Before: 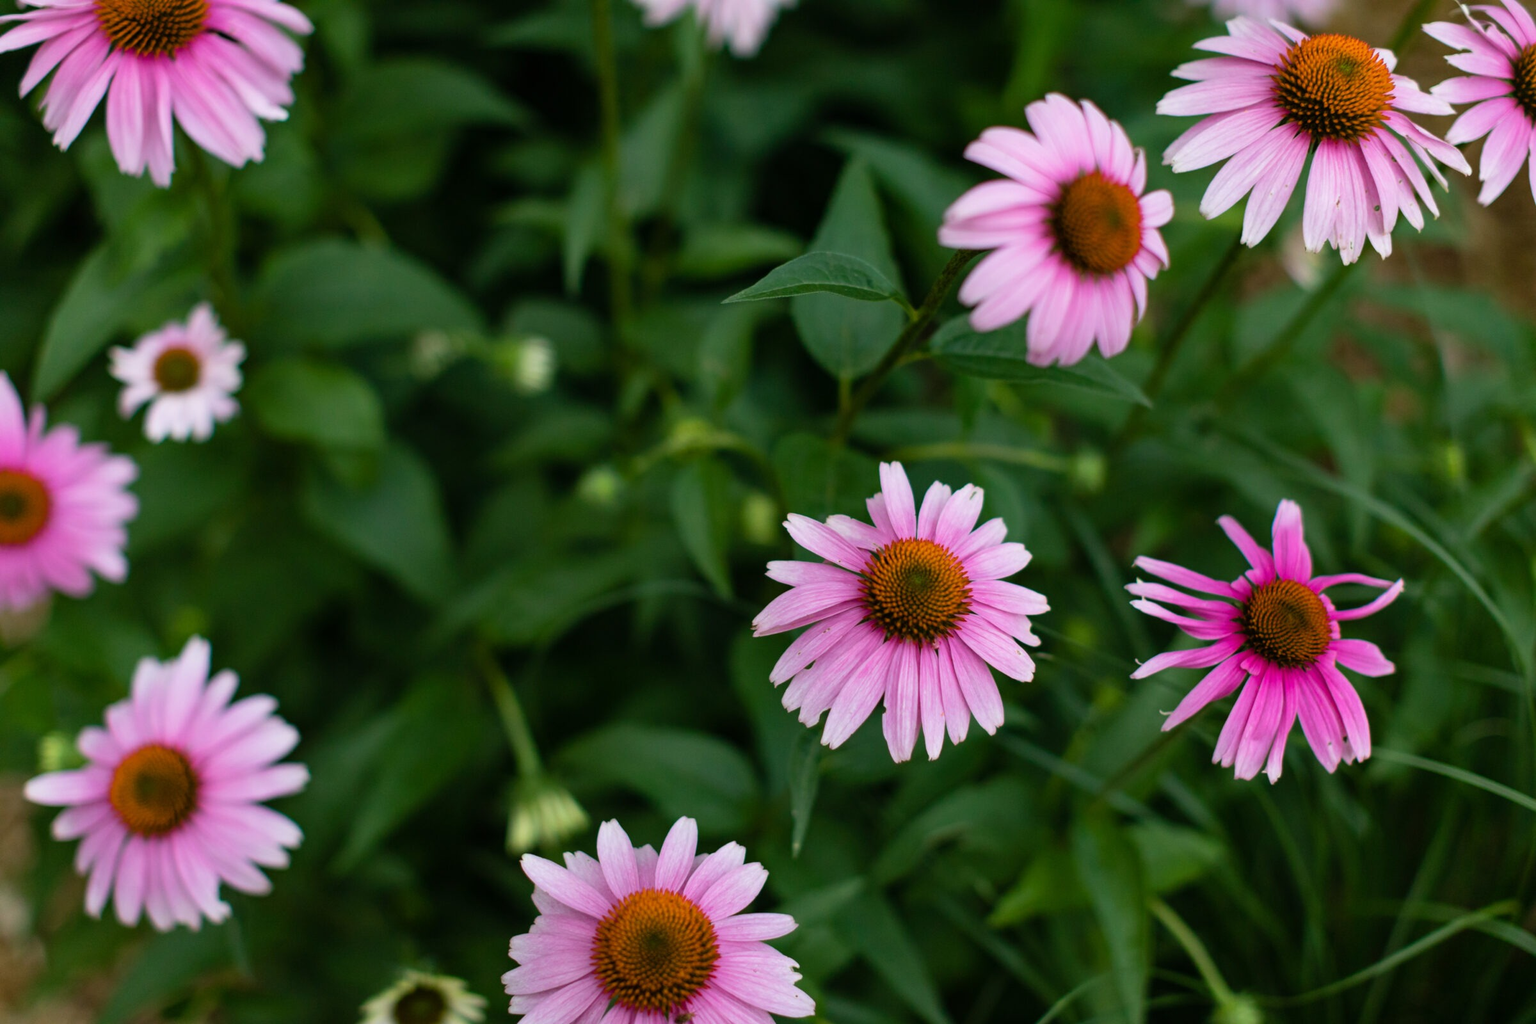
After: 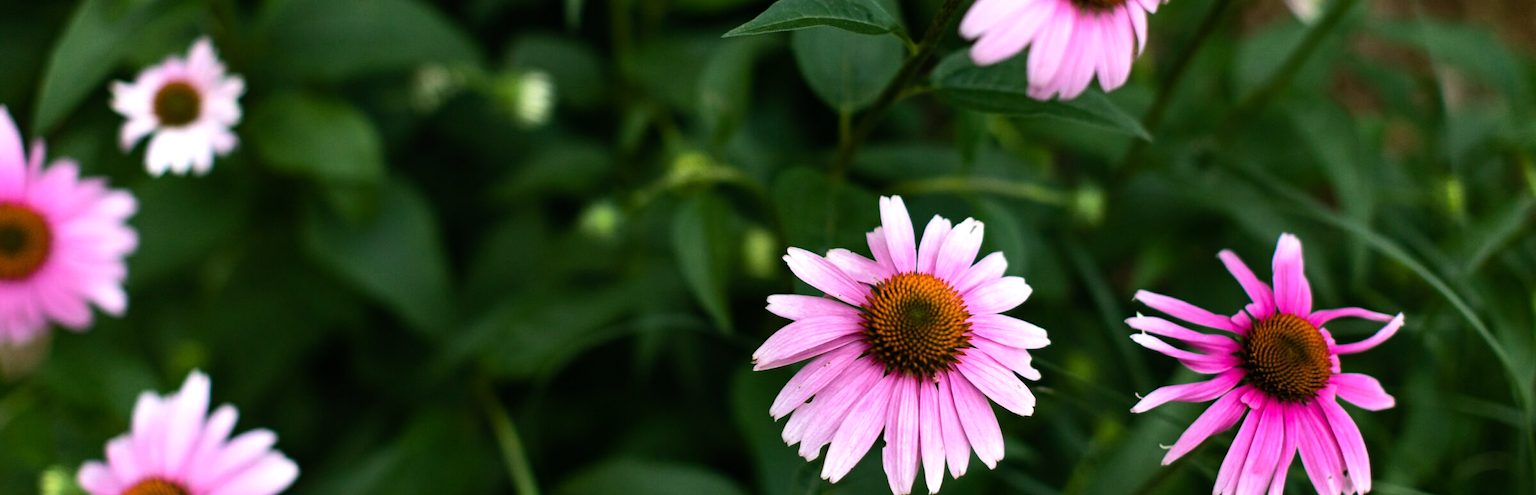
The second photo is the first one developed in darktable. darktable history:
tone equalizer: -8 EV -0.75 EV, -7 EV -0.7 EV, -6 EV -0.6 EV, -5 EV -0.4 EV, -3 EV 0.4 EV, -2 EV 0.6 EV, -1 EV 0.7 EV, +0 EV 0.75 EV, edges refinement/feathering 500, mask exposure compensation -1.57 EV, preserve details no
crop and rotate: top 26.056%, bottom 25.543%
